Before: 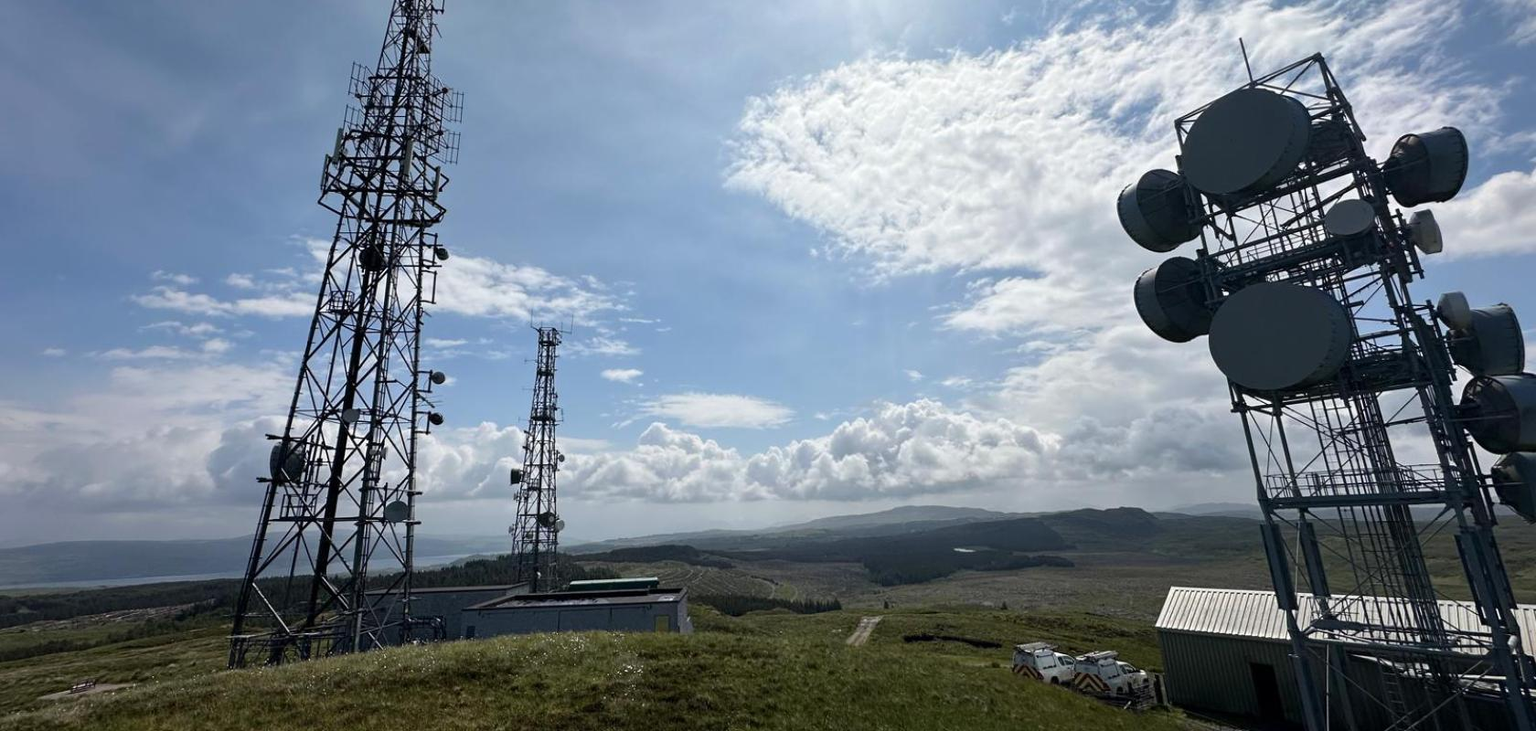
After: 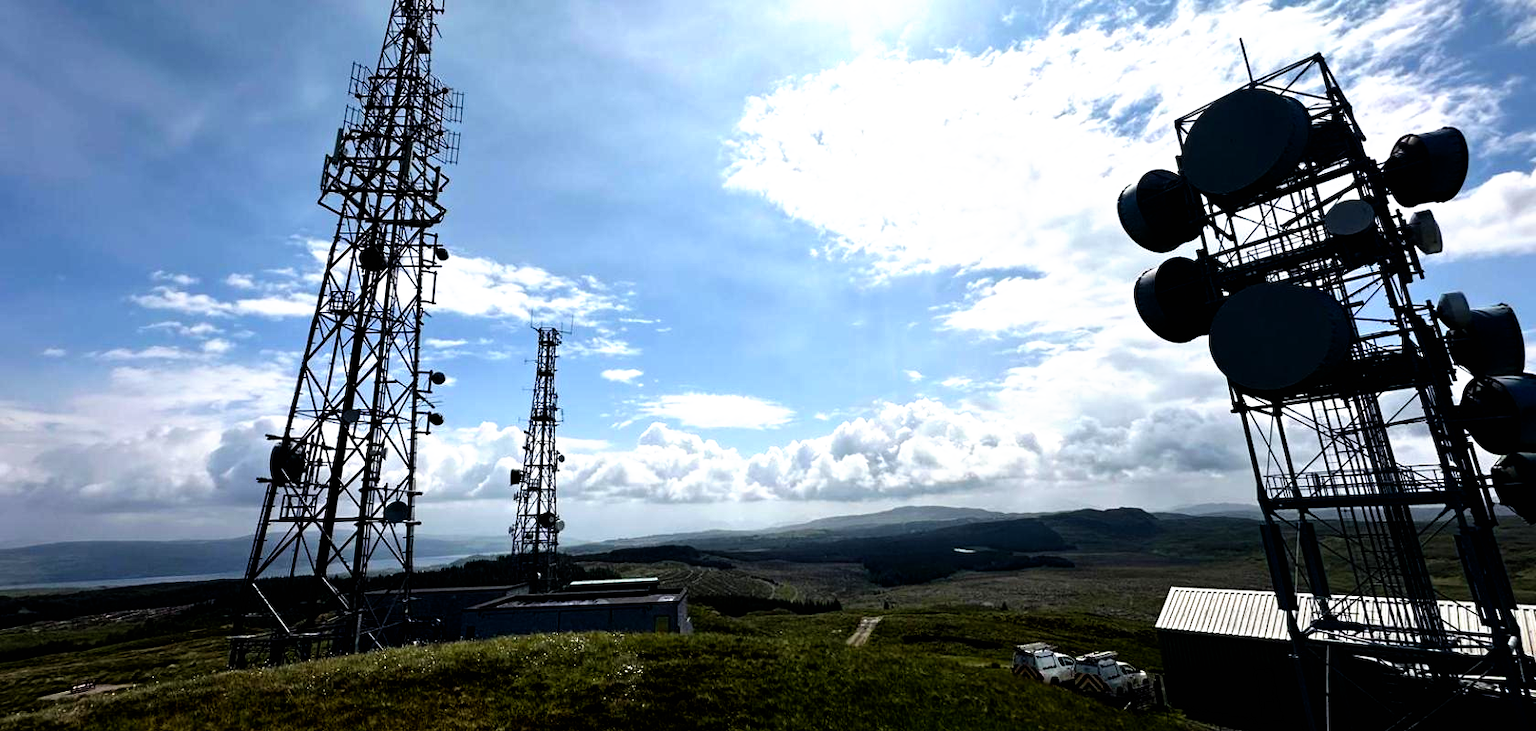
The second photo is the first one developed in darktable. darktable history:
filmic rgb: black relative exposure -8.2 EV, white relative exposure 2.2 EV, threshold 3 EV, hardness 7.11, latitude 85.74%, contrast 1.696, highlights saturation mix -4%, shadows ↔ highlights balance -2.69%, preserve chrominance no, color science v5 (2021), contrast in shadows safe, contrast in highlights safe, enable highlight reconstruction true
